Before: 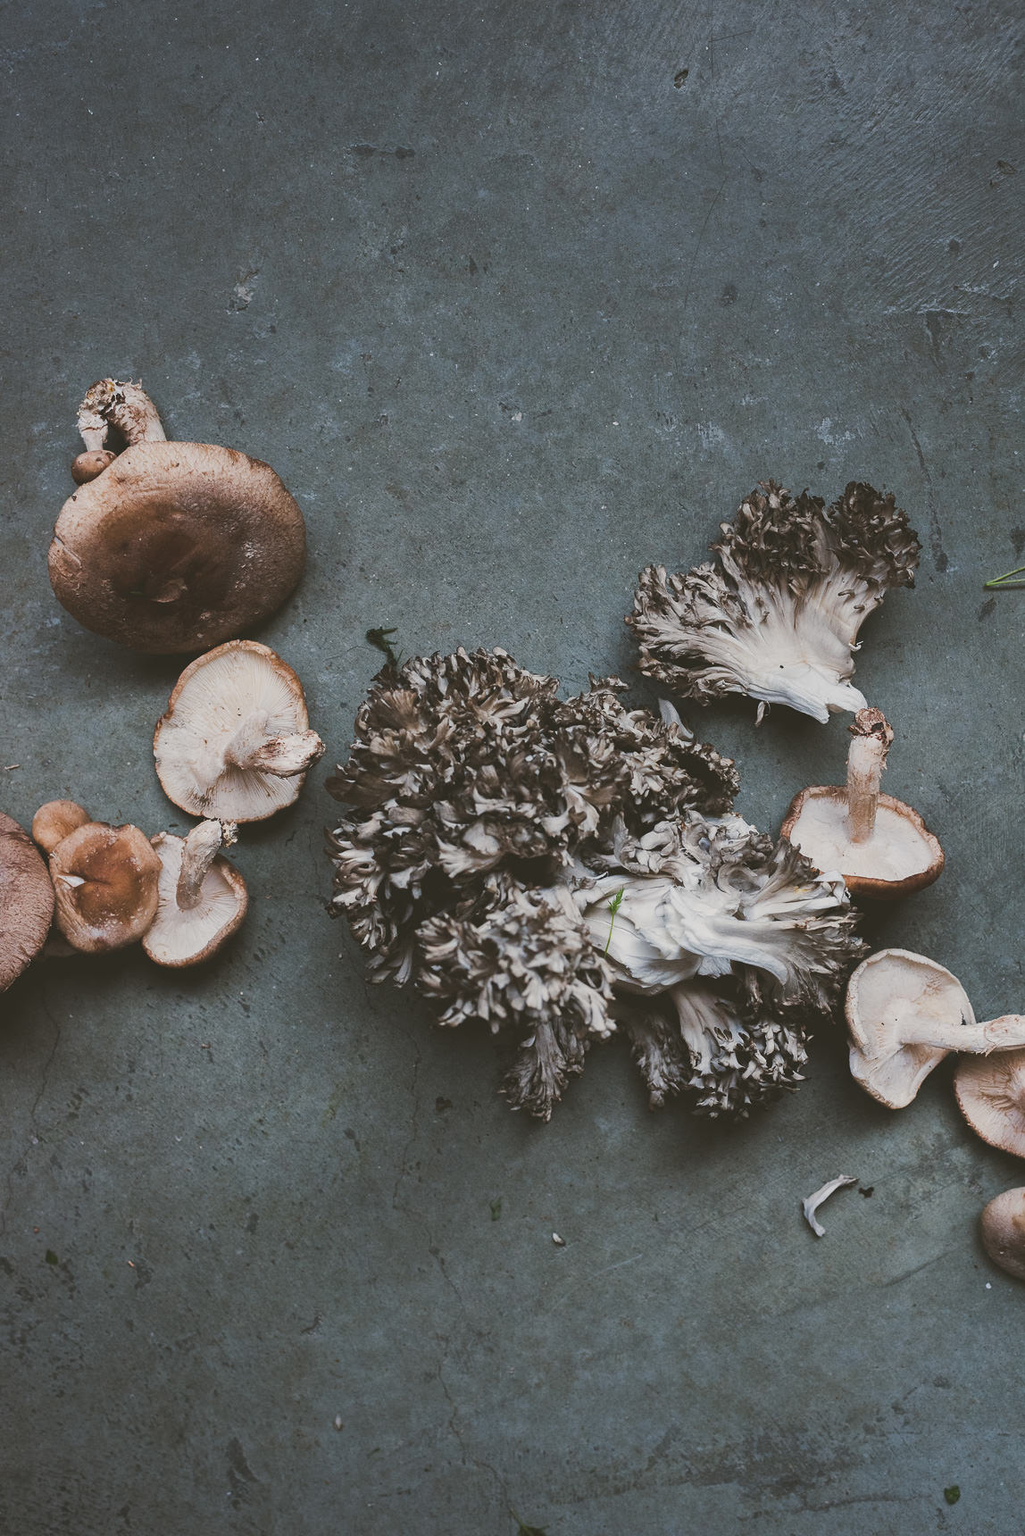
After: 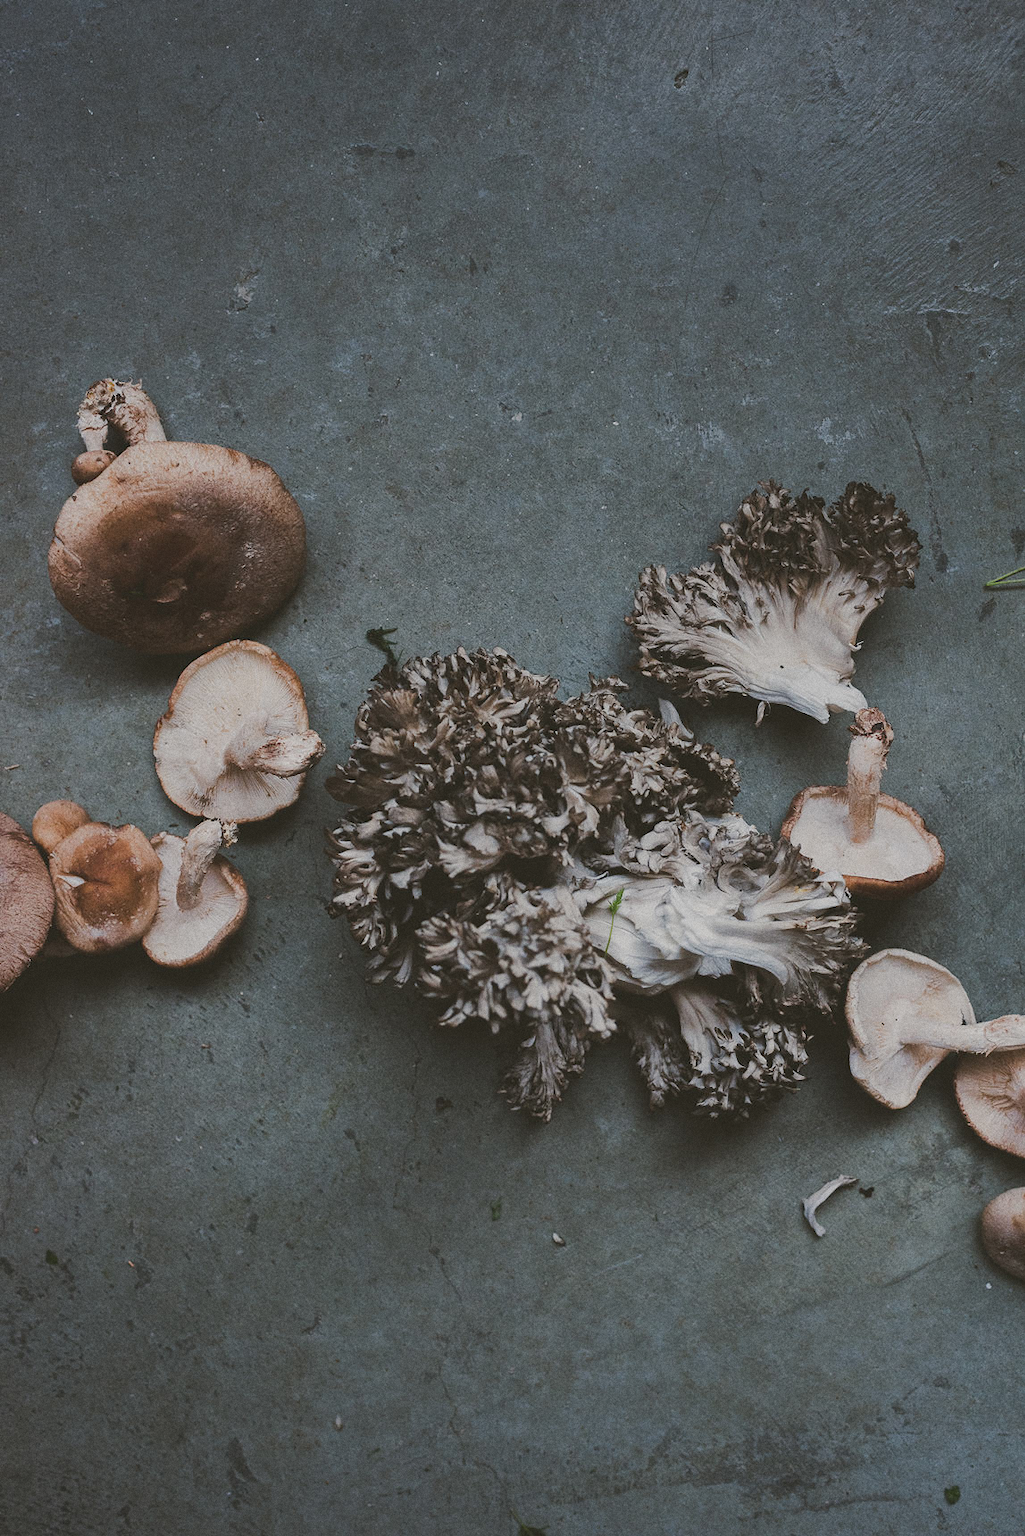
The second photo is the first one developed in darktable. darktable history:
rgb curve: curves: ch0 [(0, 0) (0.175, 0.154) (0.785, 0.663) (1, 1)]
grain: coarseness 0.09 ISO
